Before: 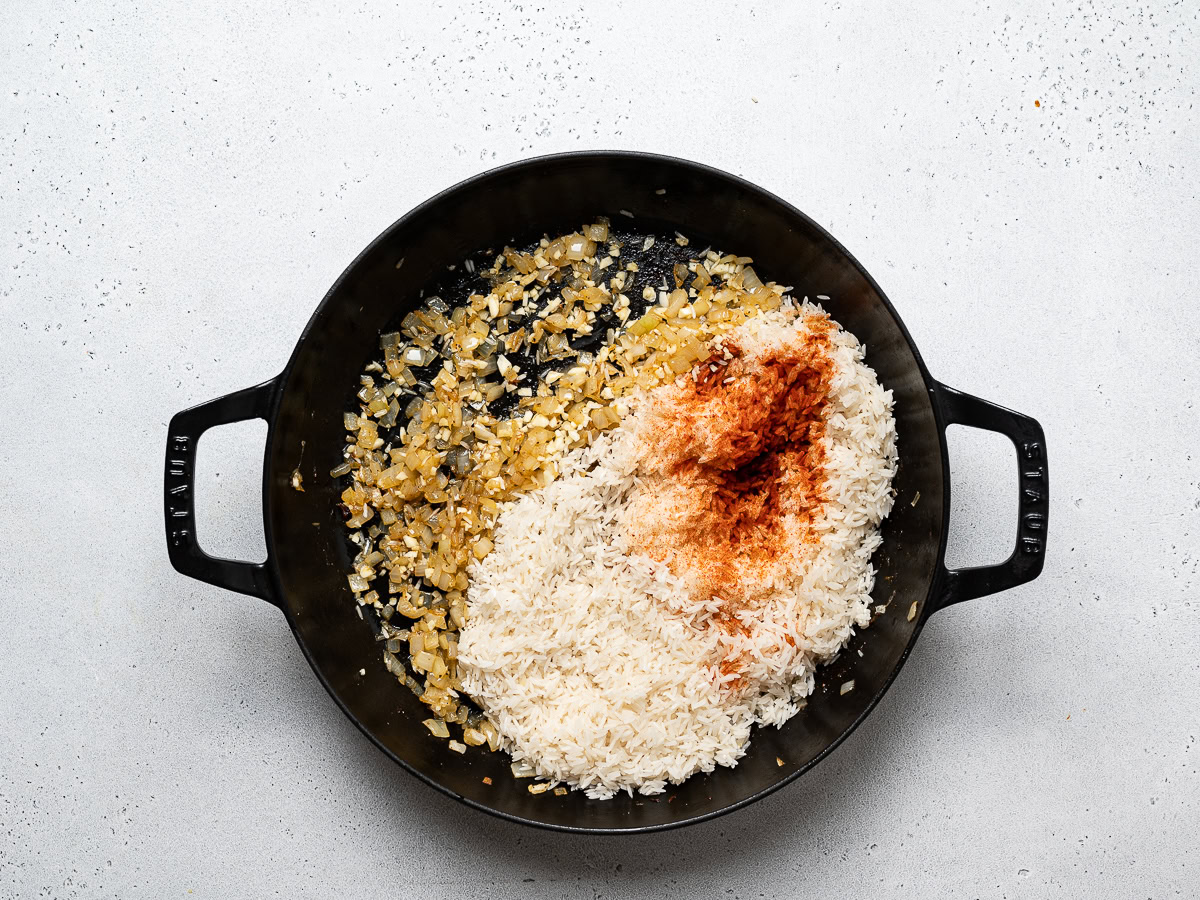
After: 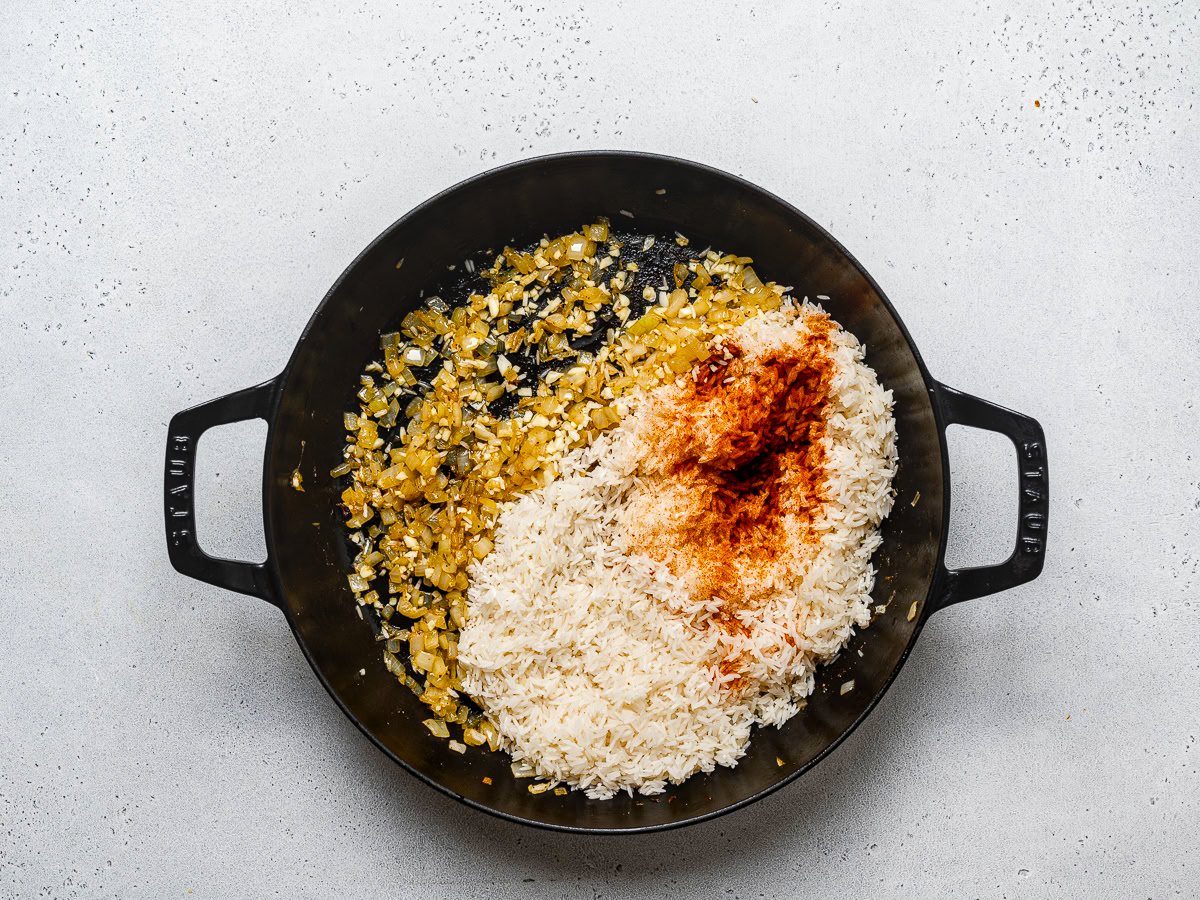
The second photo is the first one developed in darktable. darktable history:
color balance rgb: perceptual saturation grading › global saturation 40.253%, perceptual saturation grading › highlights -24.874%, perceptual saturation grading › mid-tones 34.405%, perceptual saturation grading › shadows 35.891%
local contrast: on, module defaults
exposure: exposure -0.059 EV, compensate exposure bias true, compensate highlight preservation false
